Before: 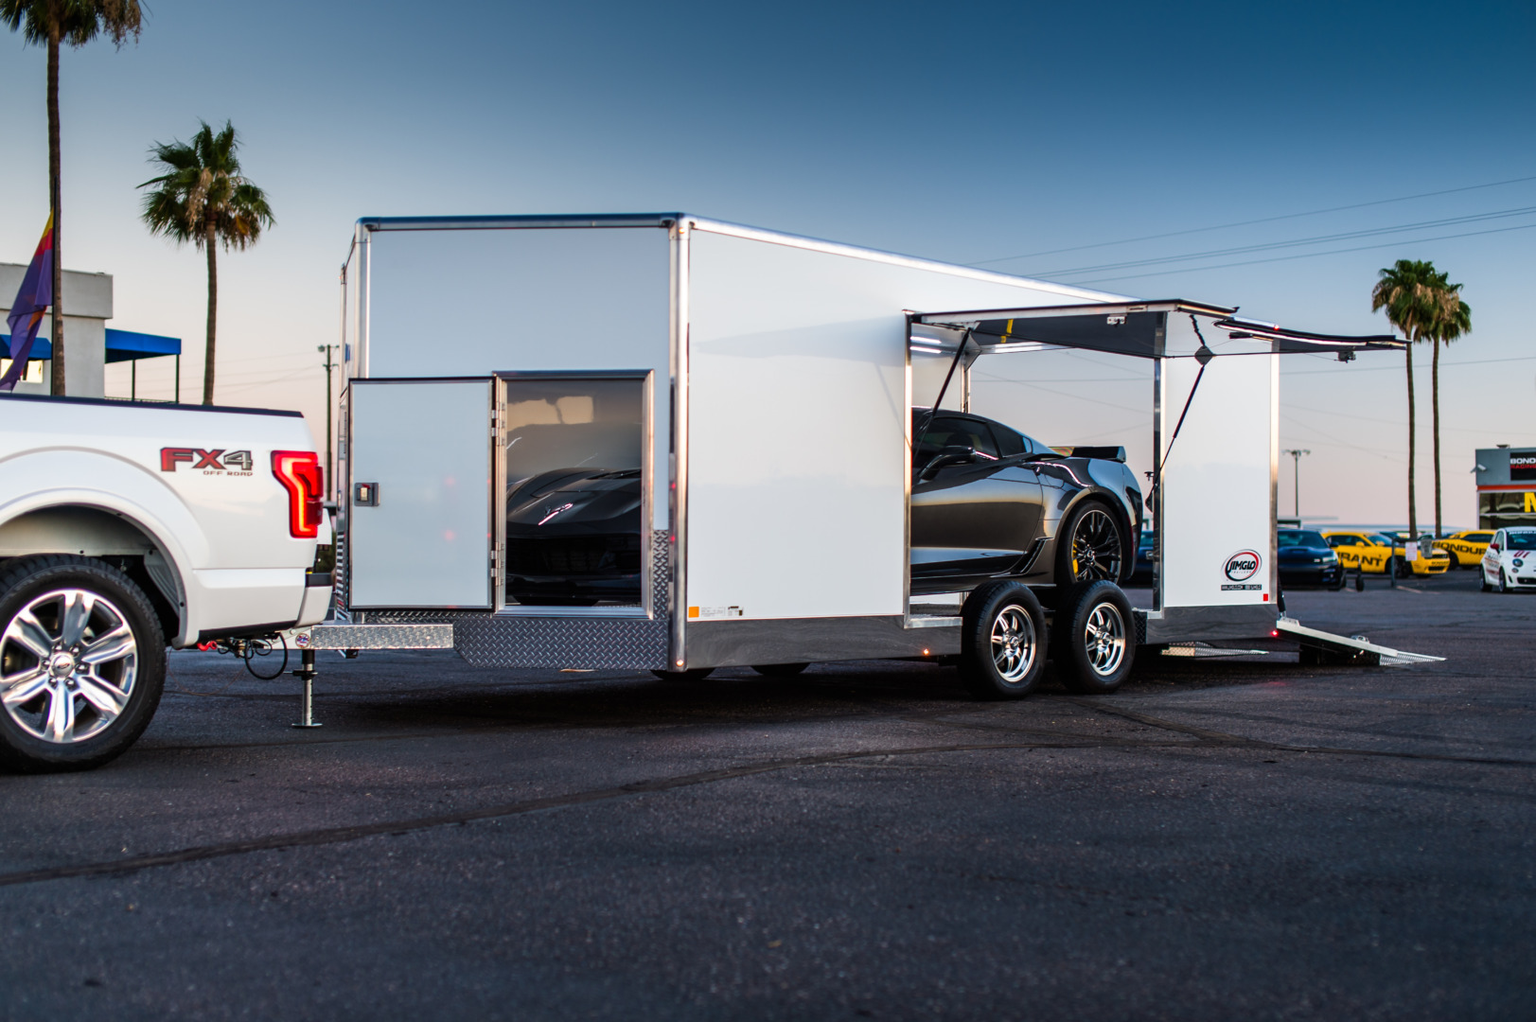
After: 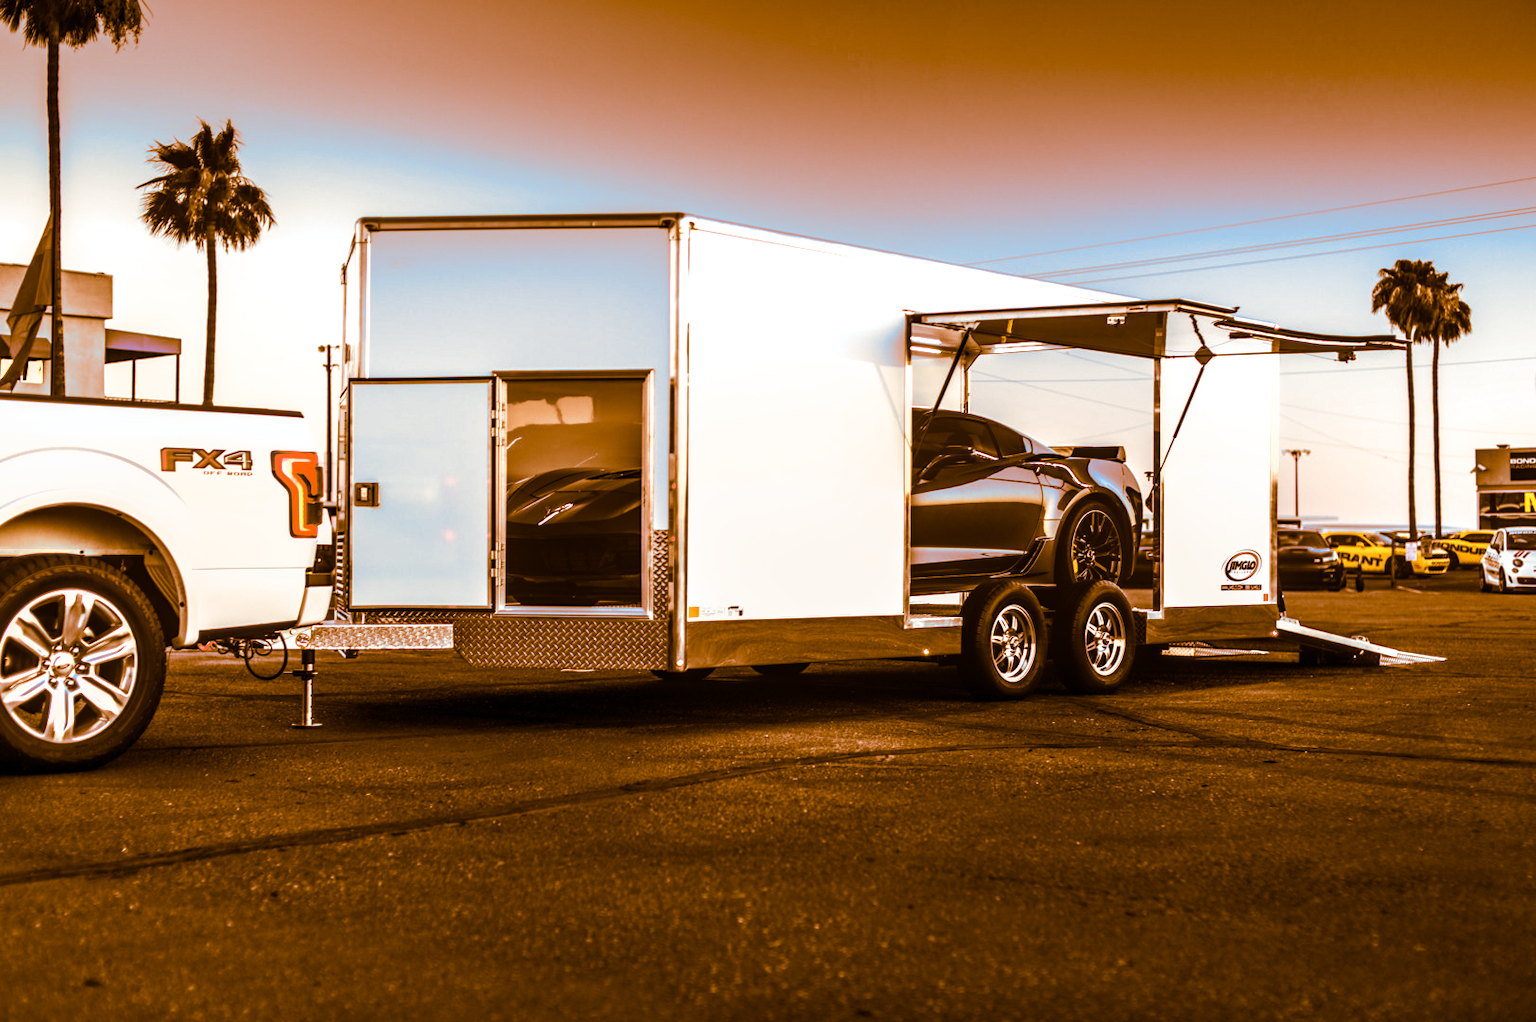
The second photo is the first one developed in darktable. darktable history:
local contrast: detail 130%
tone equalizer: -8 EV -0.75 EV, -7 EV -0.7 EV, -6 EV -0.6 EV, -5 EV -0.4 EV, -3 EV 0.4 EV, -2 EV 0.6 EV, -1 EV 0.7 EV, +0 EV 0.75 EV, edges refinement/feathering 500, mask exposure compensation -1.57 EV, preserve details no
shadows and highlights: radius 125.46, shadows 30.51, highlights -30.51, low approximation 0.01, soften with gaussian
white balance: red 1.009, blue 0.985
split-toning: shadows › hue 26°, shadows › saturation 0.92, highlights › hue 40°, highlights › saturation 0.92, balance -63, compress 0%
